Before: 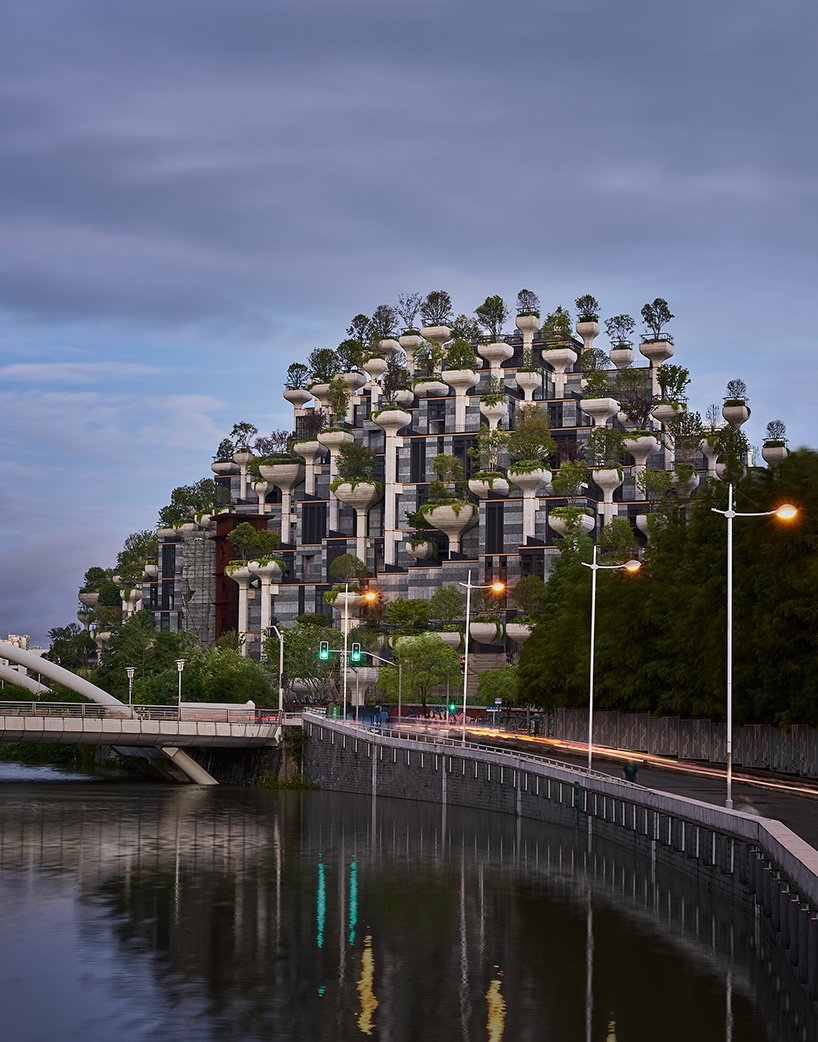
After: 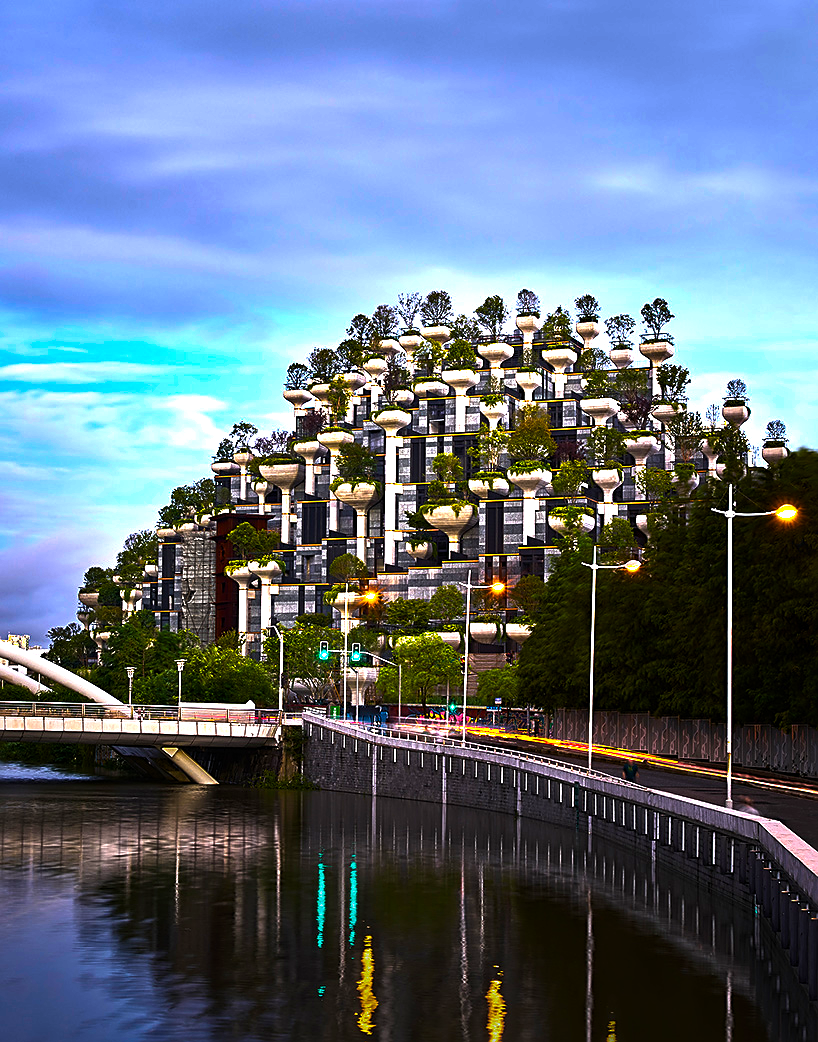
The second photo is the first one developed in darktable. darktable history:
sharpen: on, module defaults
color balance rgb: linear chroma grading › shadows -30%, linear chroma grading › global chroma 35%, perceptual saturation grading › global saturation 75%, perceptual saturation grading › shadows -30%, perceptual brilliance grading › highlights 75%, perceptual brilliance grading › shadows -30%, global vibrance 35%
